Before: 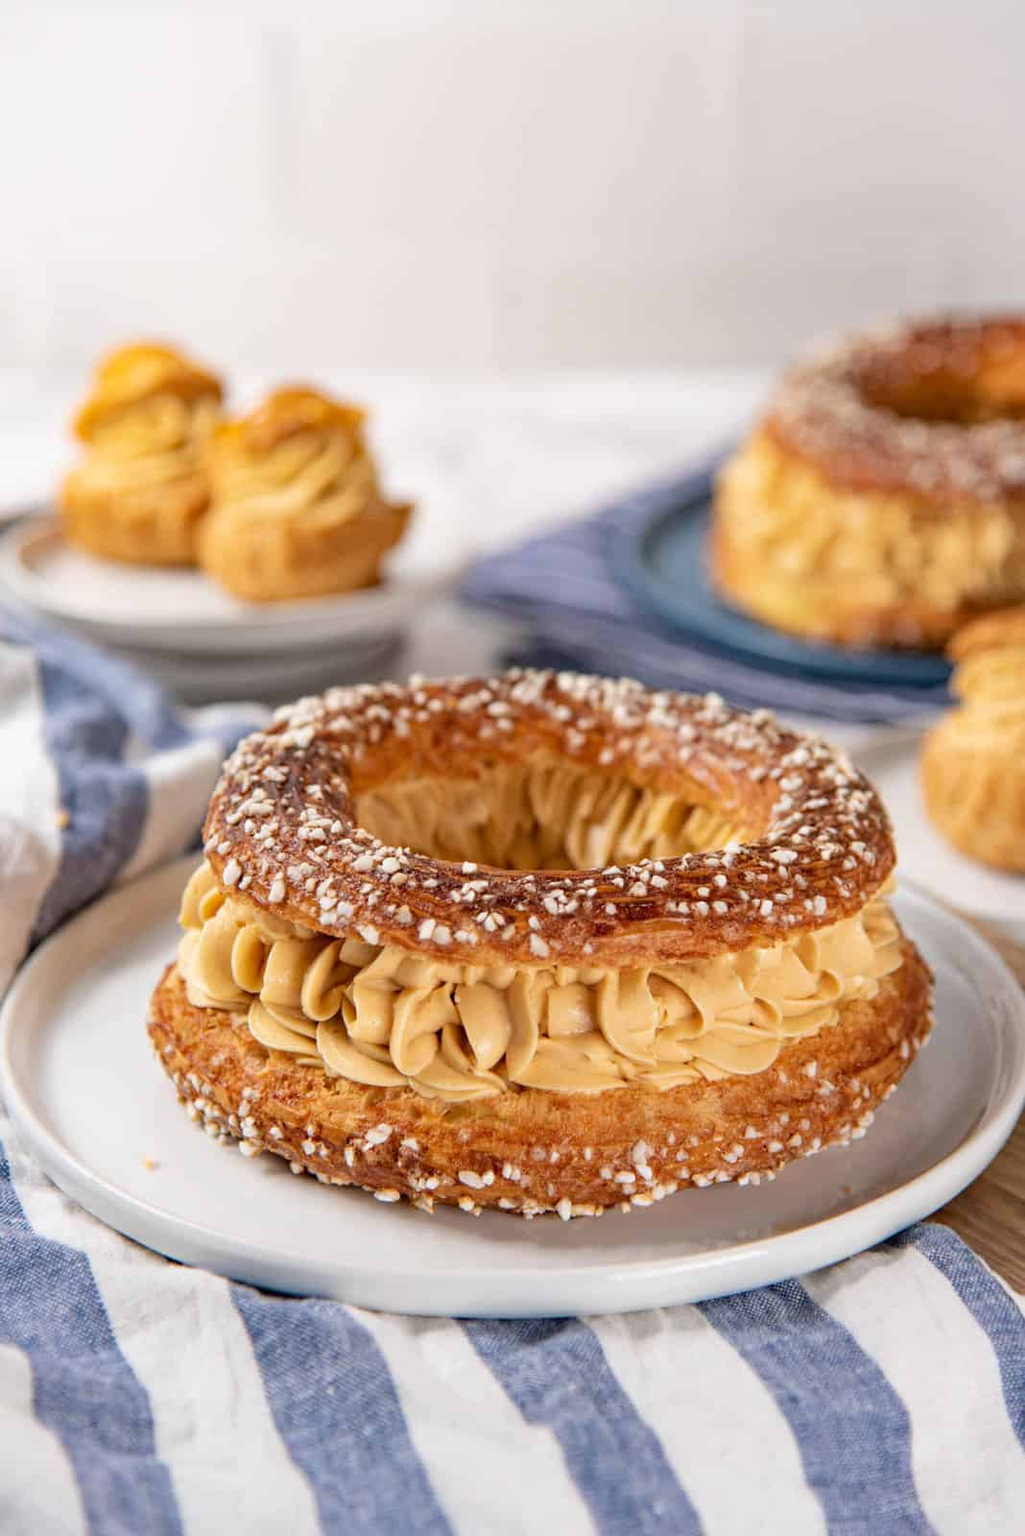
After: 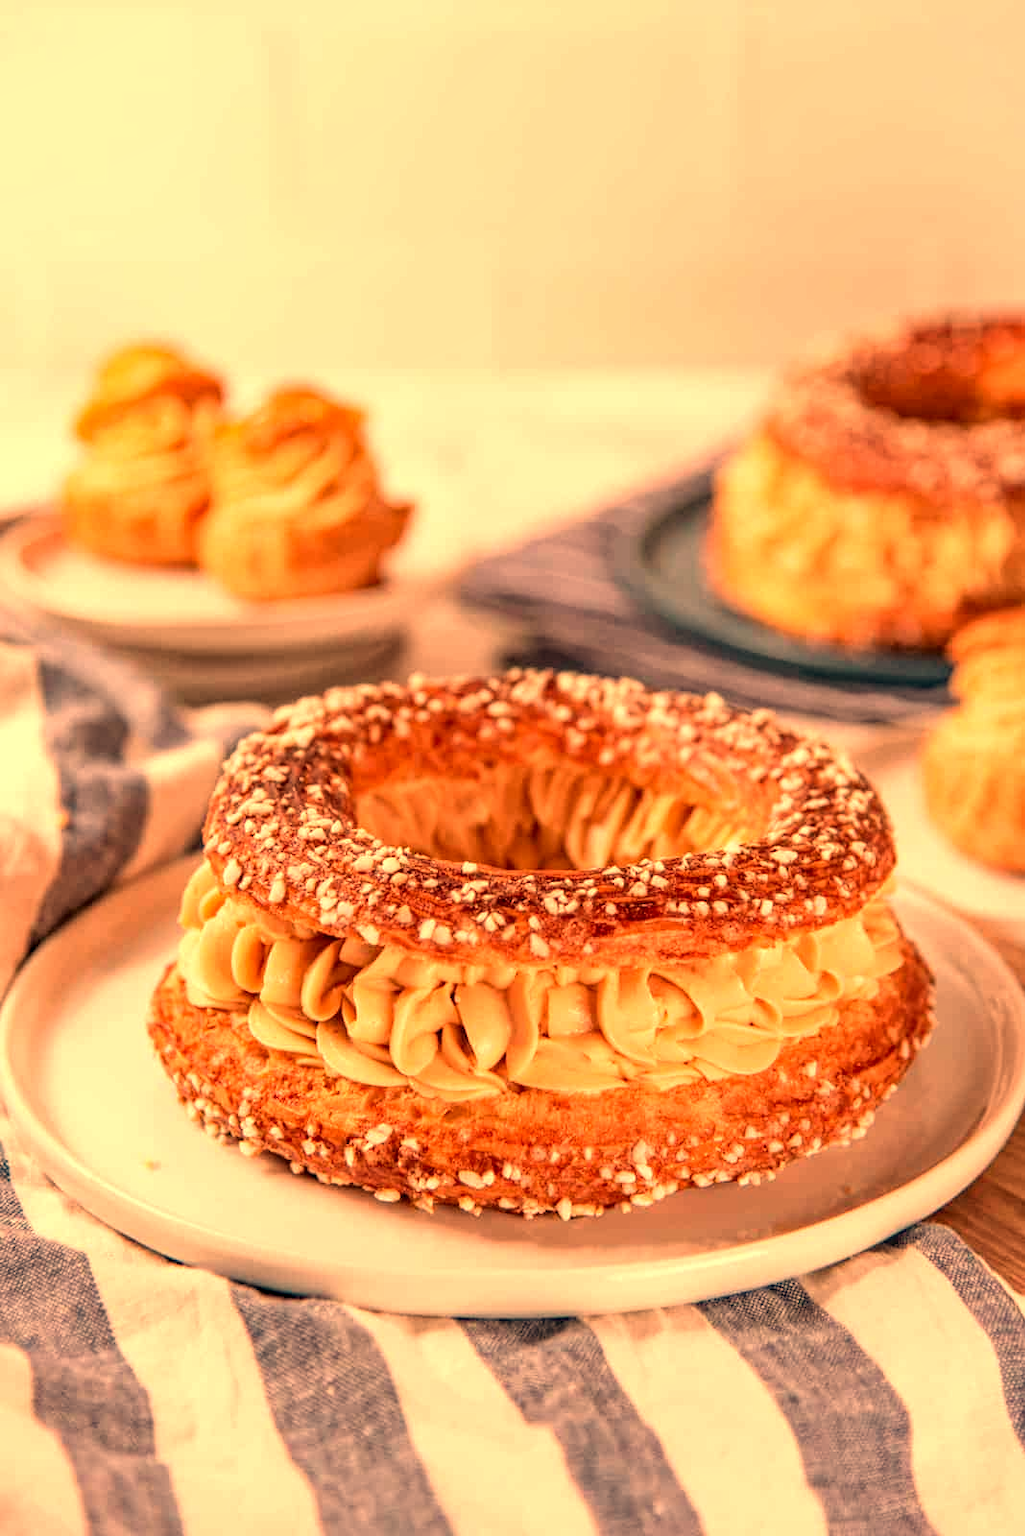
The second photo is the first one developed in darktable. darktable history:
white balance: red 1.467, blue 0.684
local contrast: detail 130%
